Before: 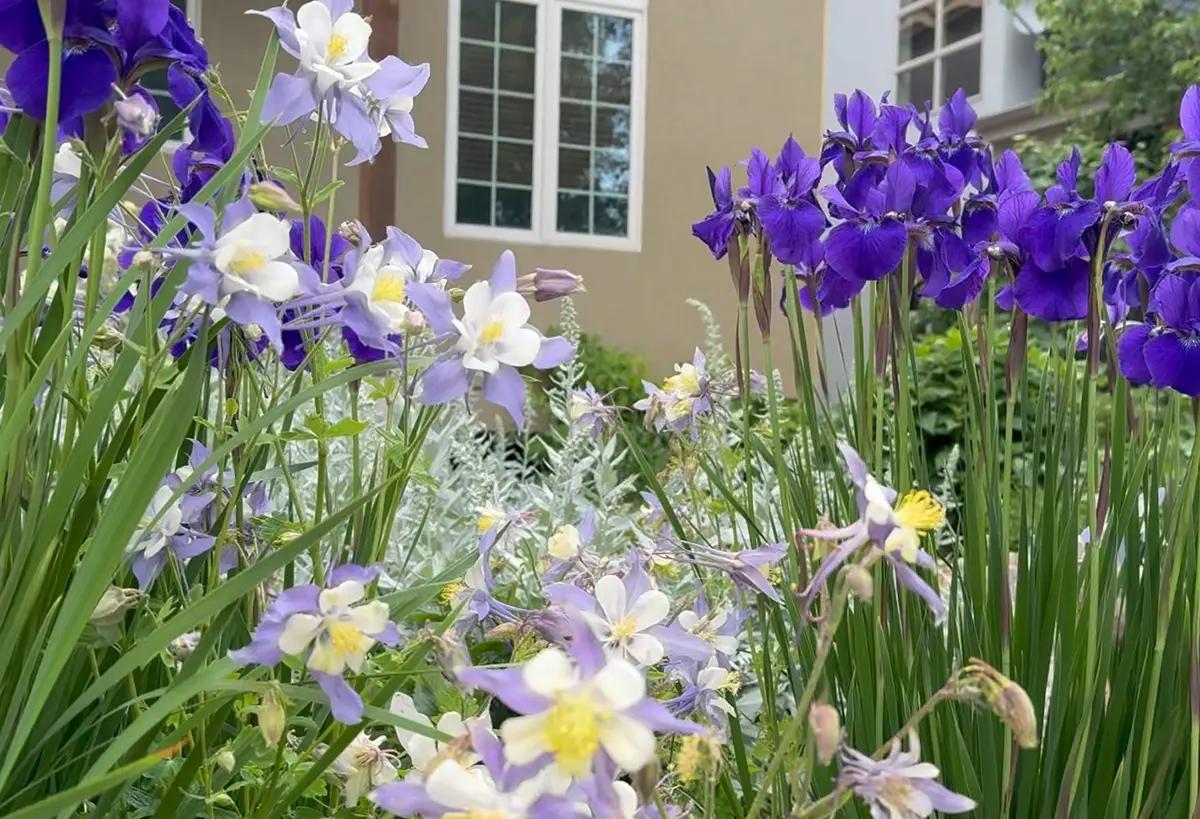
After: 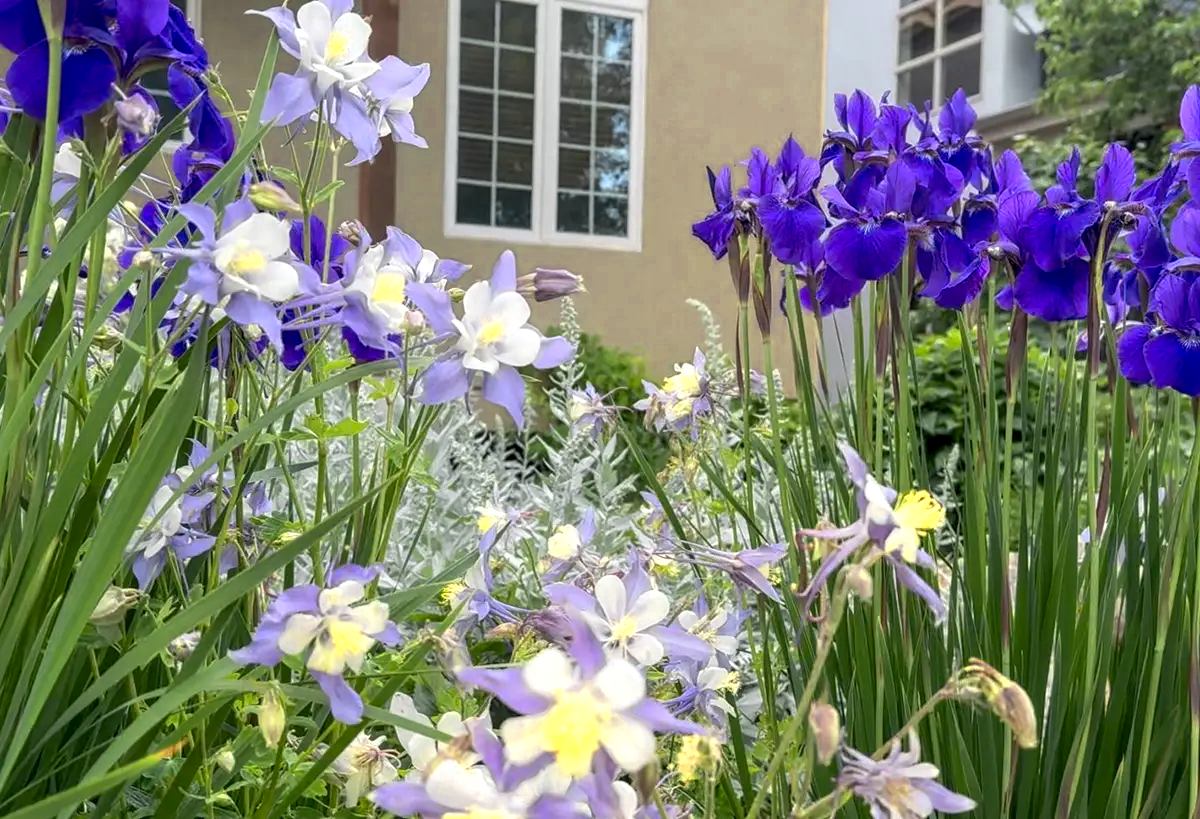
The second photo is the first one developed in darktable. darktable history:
local contrast: on, module defaults
color zones: curves: ch0 [(0, 0.485) (0.178, 0.476) (0.261, 0.623) (0.411, 0.403) (0.708, 0.603) (0.934, 0.412)]; ch1 [(0.003, 0.485) (0.149, 0.496) (0.229, 0.584) (0.326, 0.551) (0.484, 0.262) (0.757, 0.643)]
